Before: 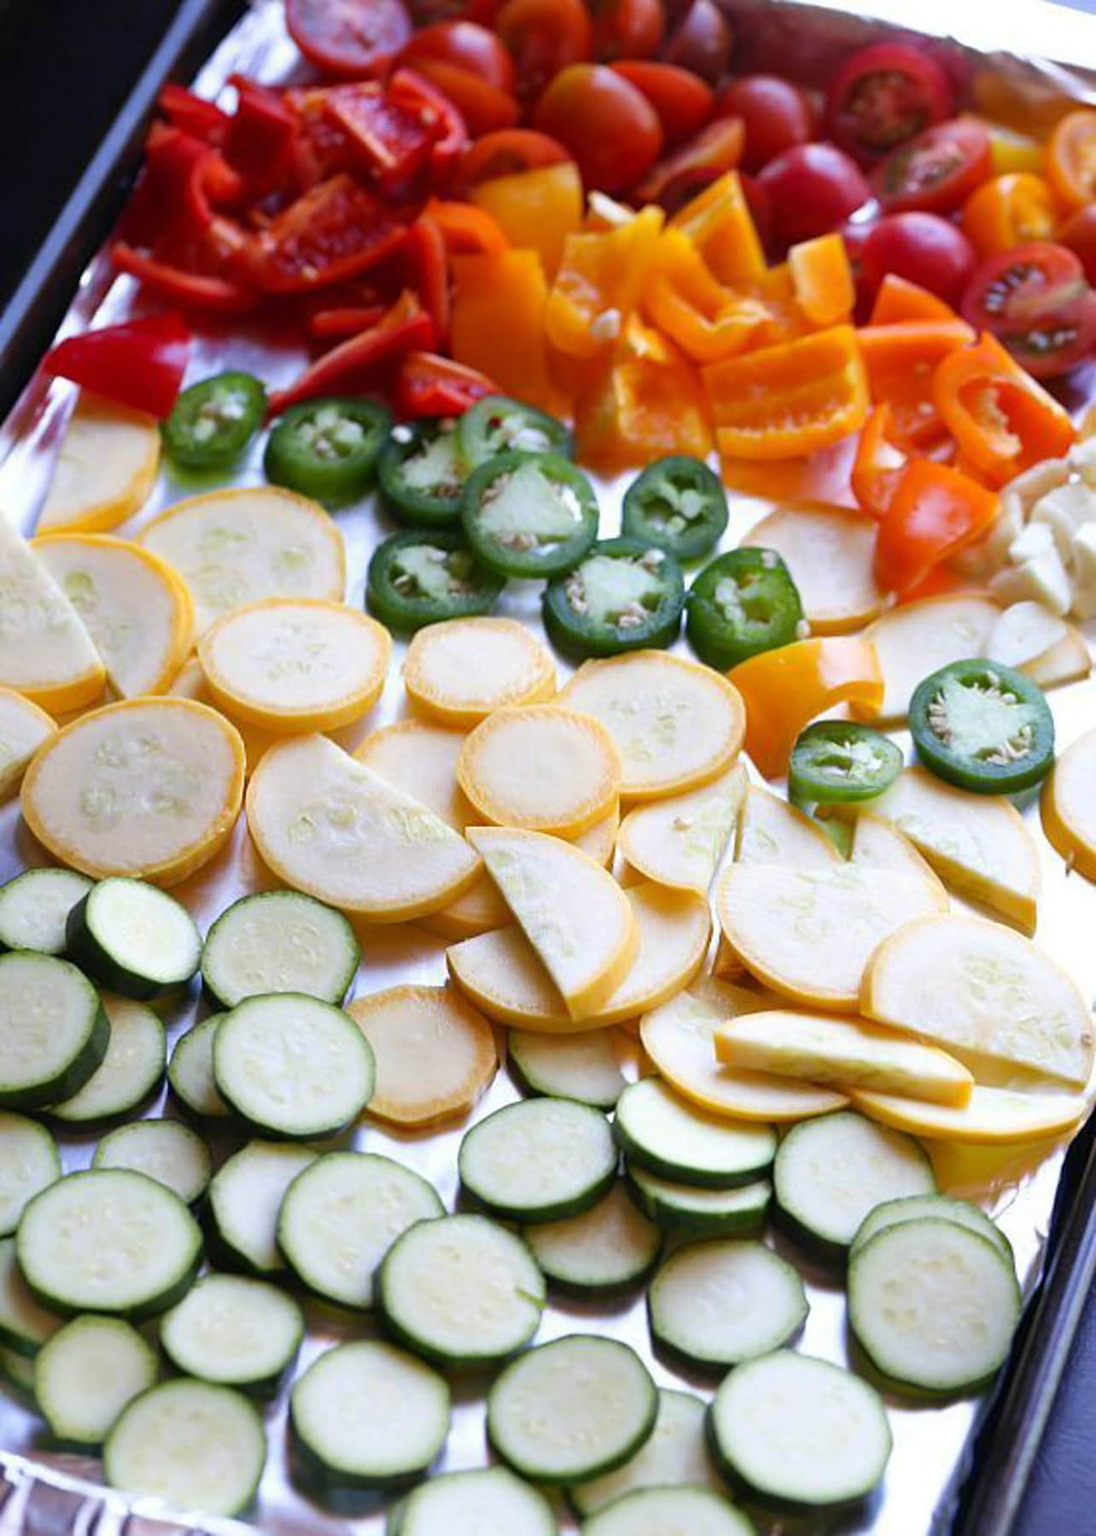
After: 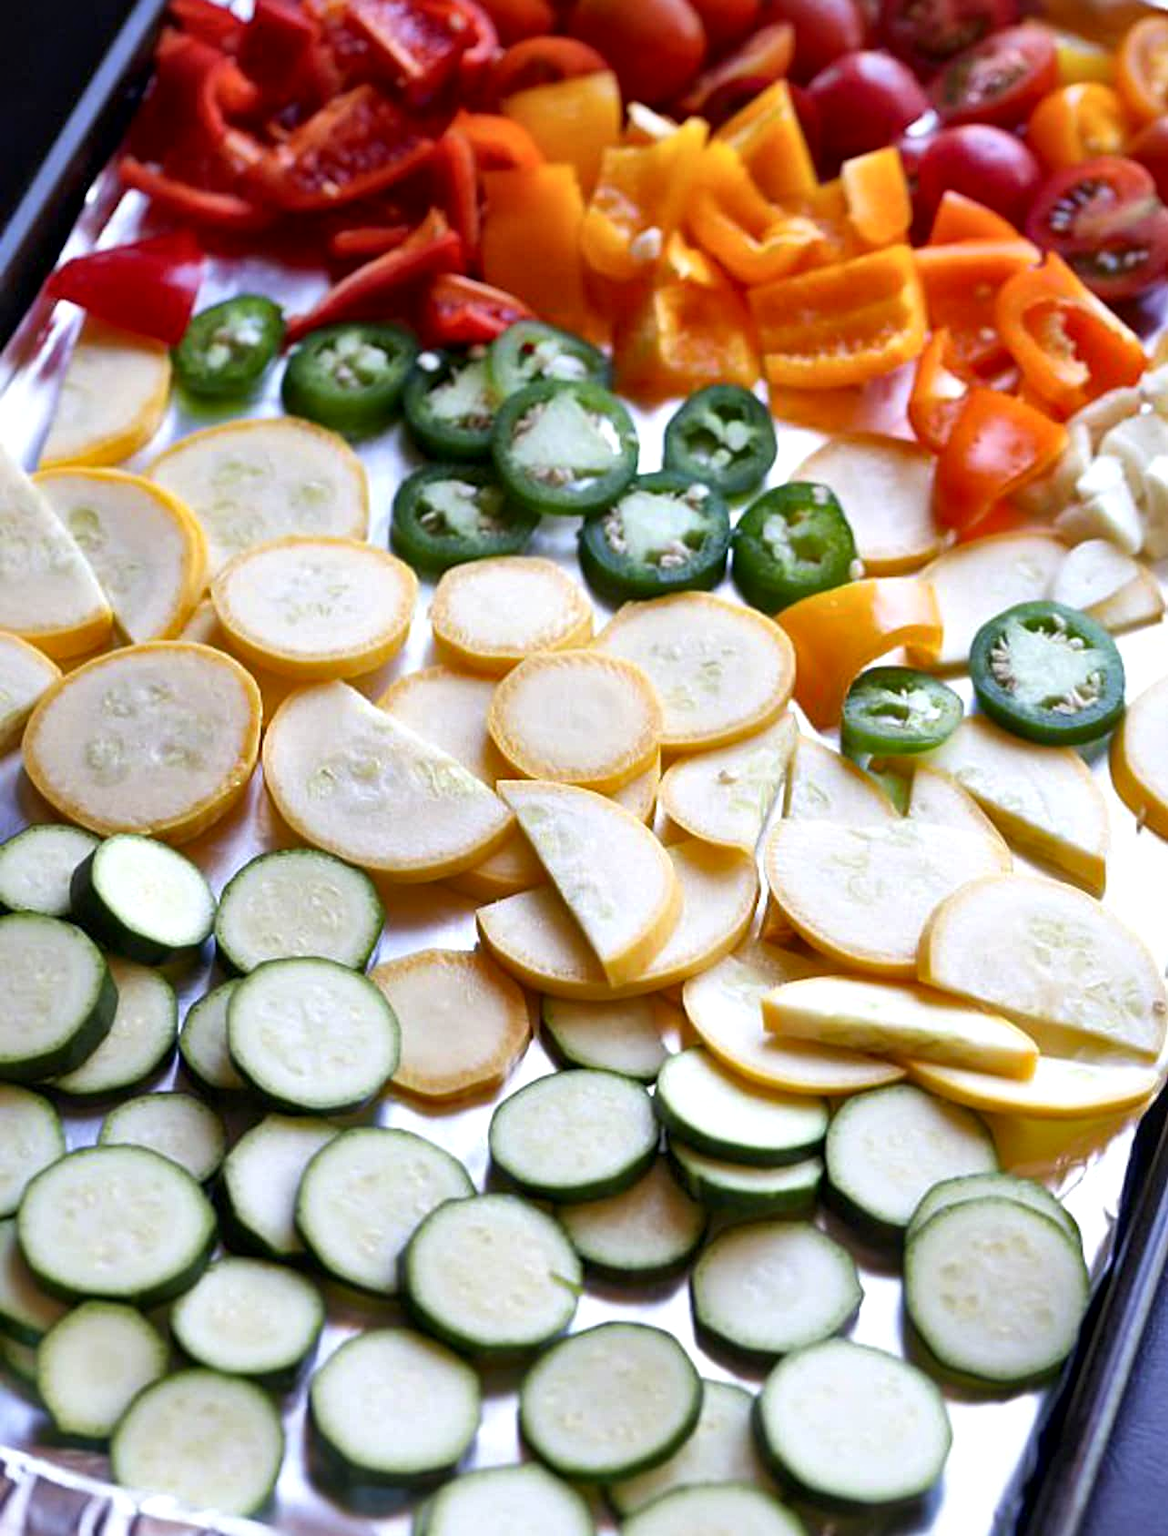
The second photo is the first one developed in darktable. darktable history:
crop and rotate: top 6.235%
local contrast: mode bilateral grid, contrast 26, coarseness 61, detail 151%, midtone range 0.2
tone equalizer: on, module defaults
